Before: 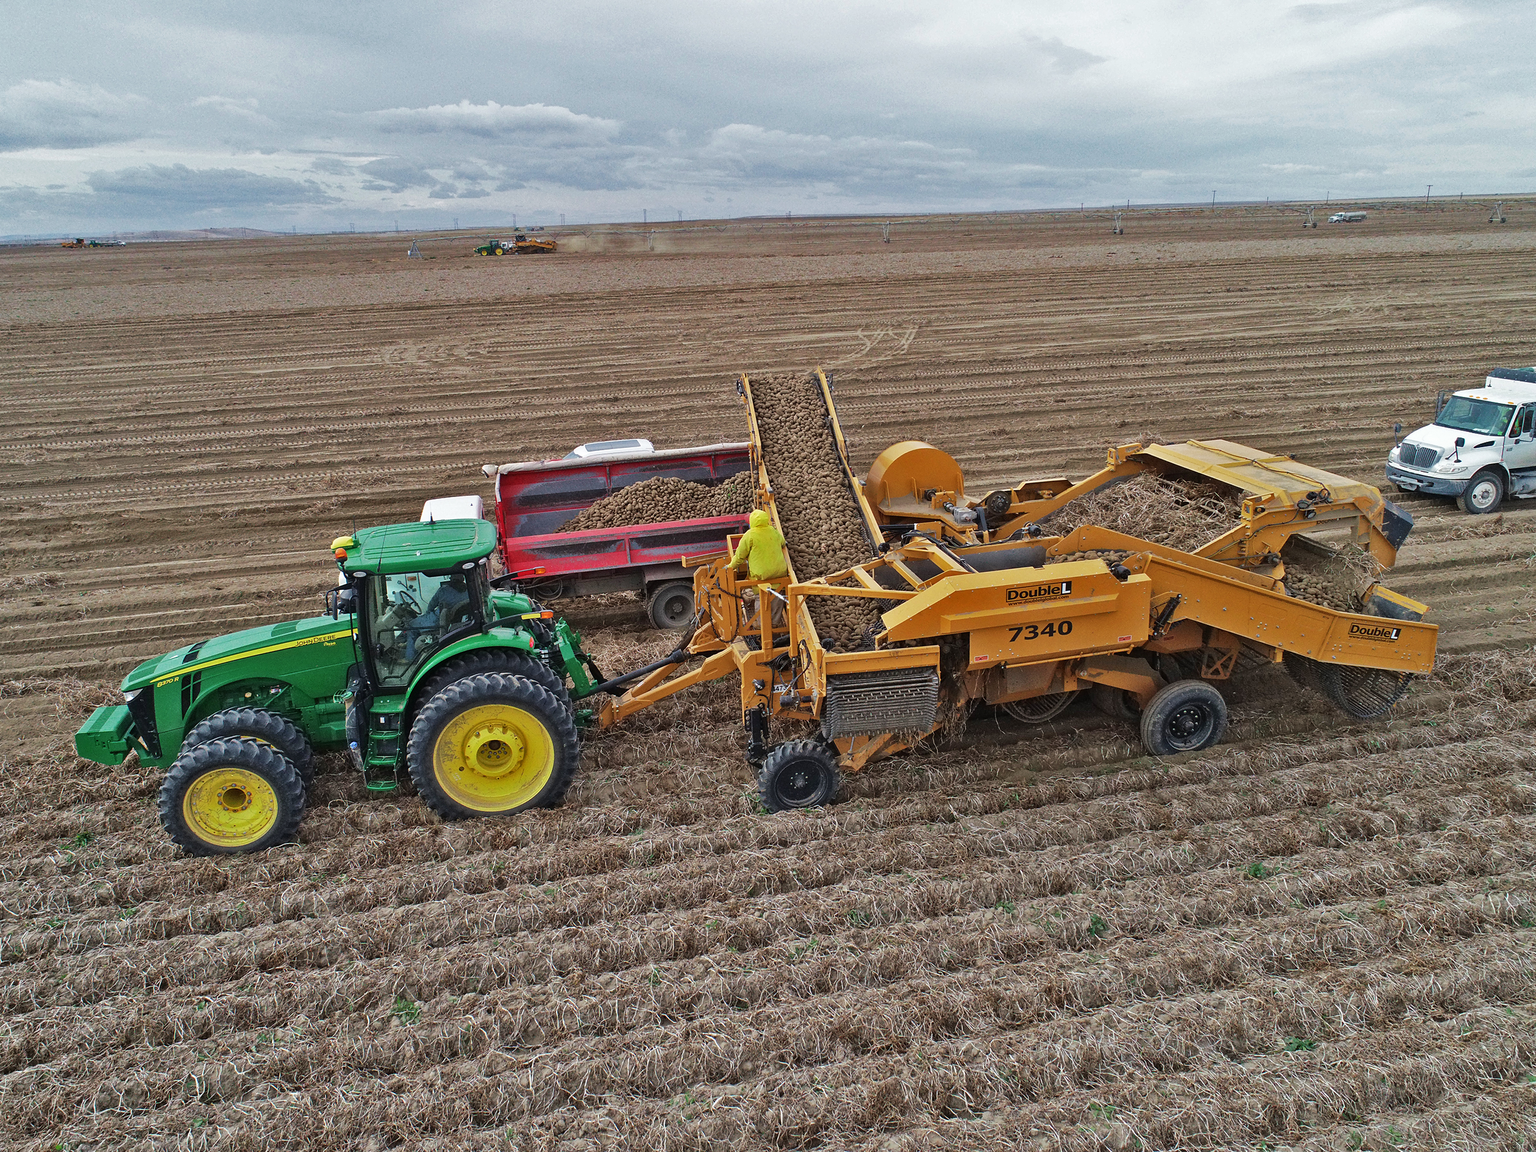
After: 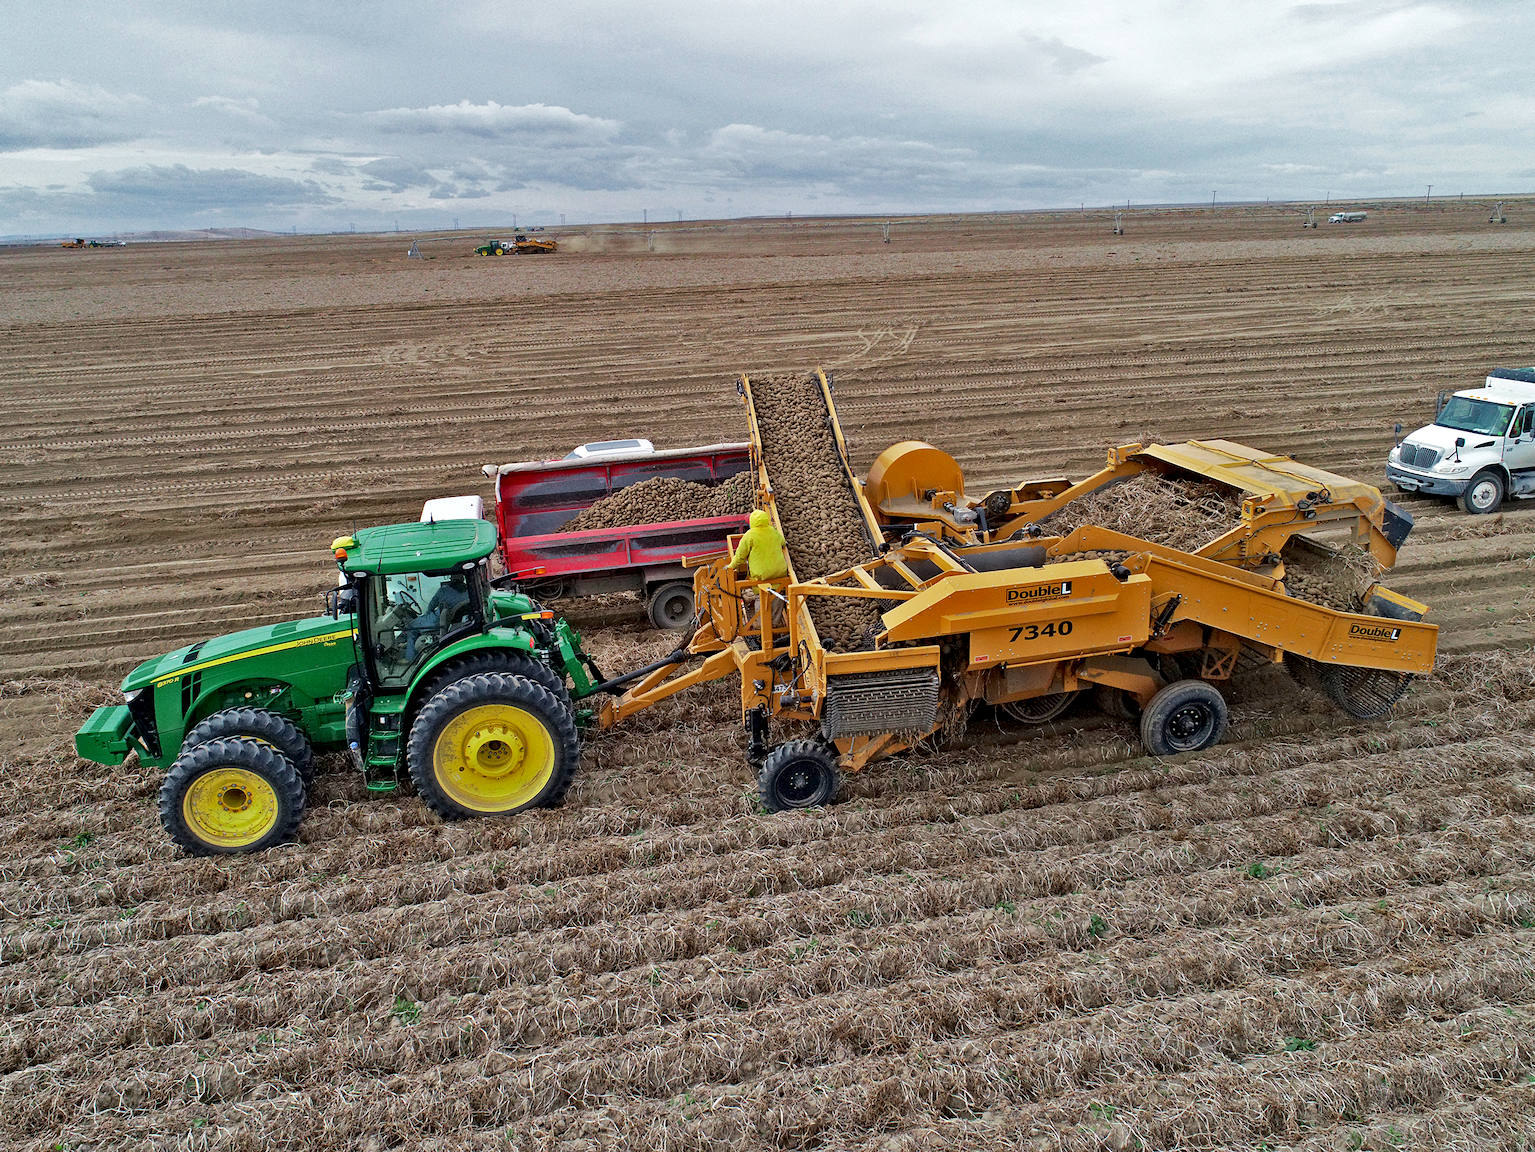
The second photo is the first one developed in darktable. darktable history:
exposure: black level correction 0.009, exposure 0.12 EV, compensate highlight preservation false
